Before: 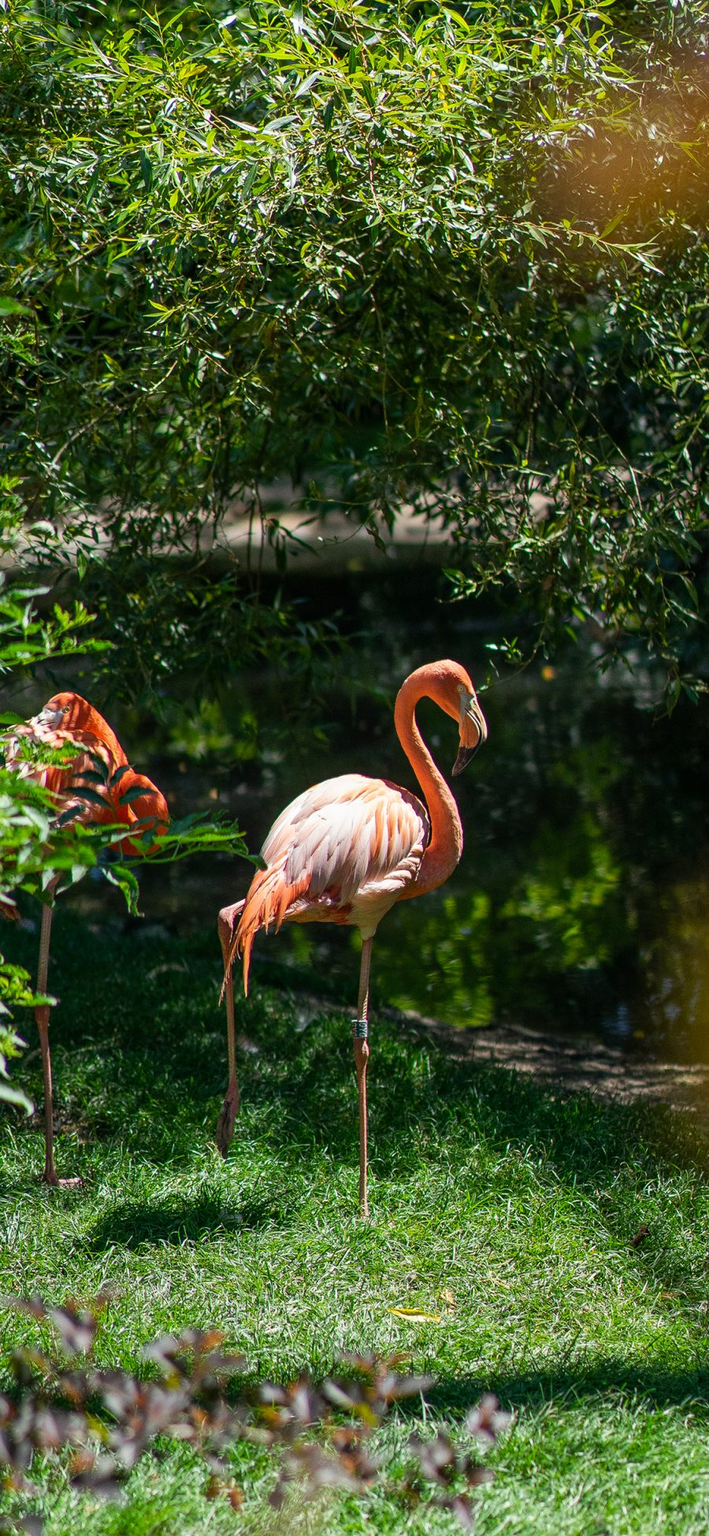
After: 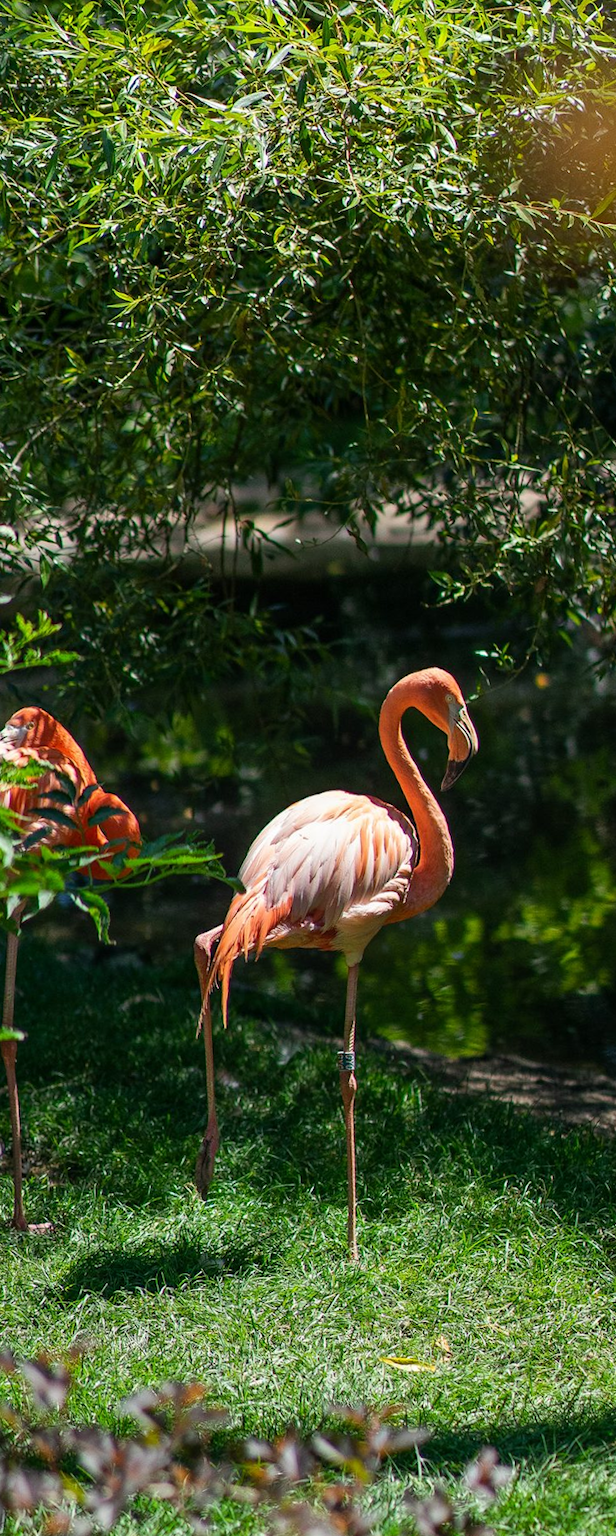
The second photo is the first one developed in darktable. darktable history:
crop and rotate: angle 0.69°, left 4.152%, top 0.705%, right 11.835%, bottom 2.686%
